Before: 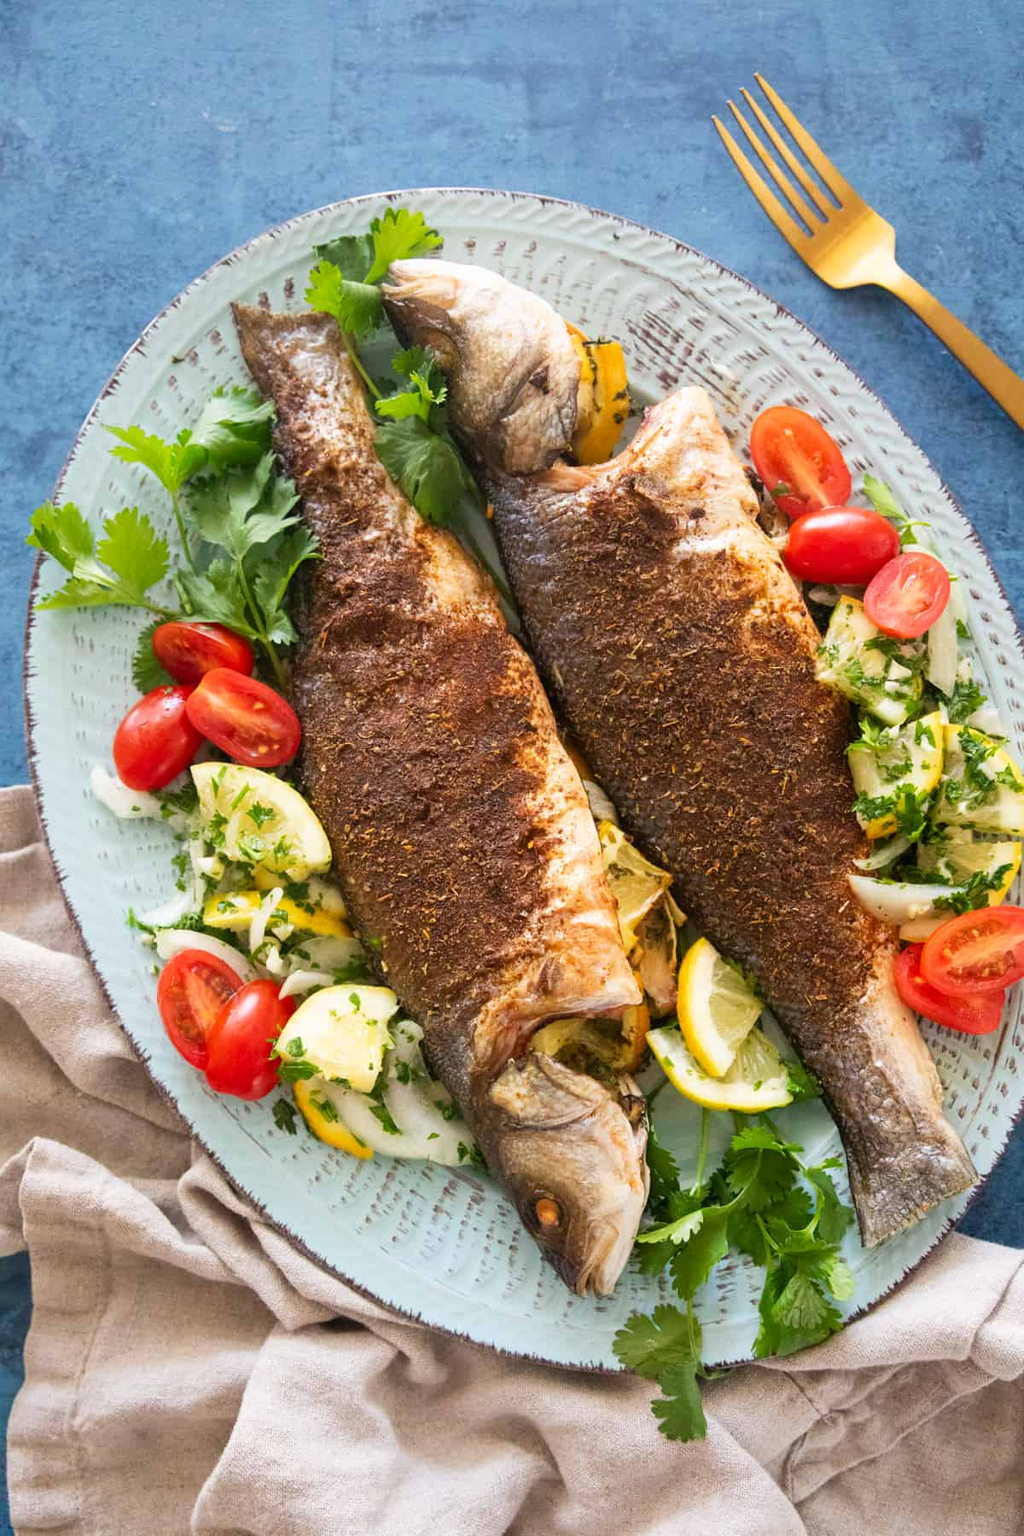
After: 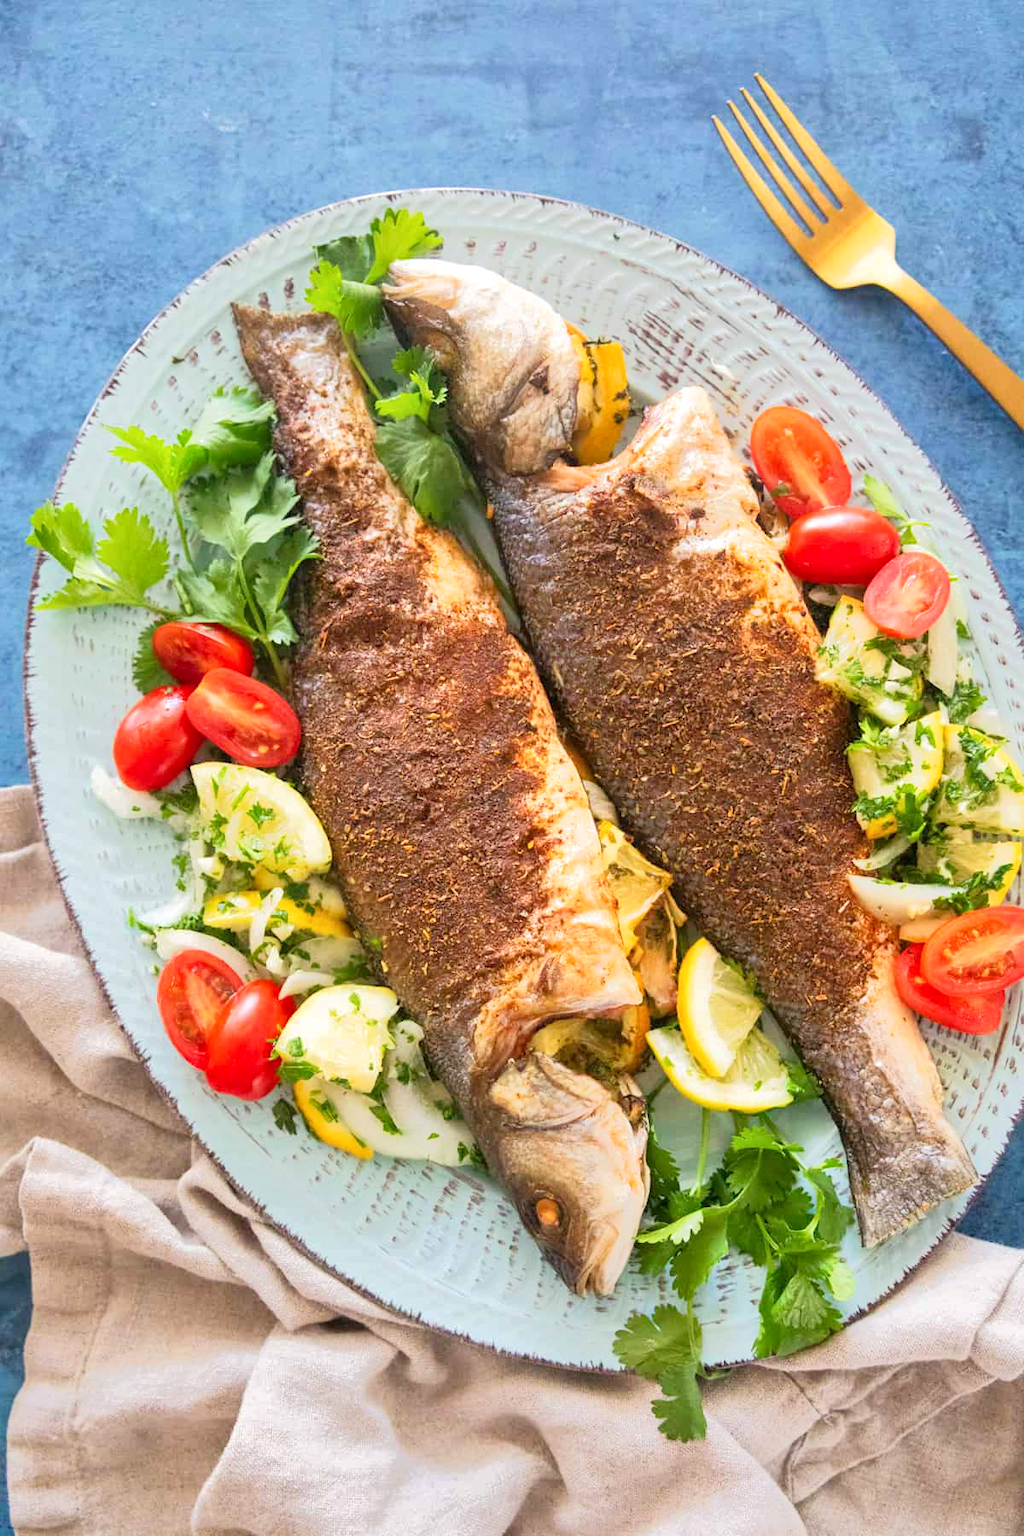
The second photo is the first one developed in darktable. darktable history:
tone equalizer: -8 EV 1.97 EV, -7 EV 1.96 EV, -6 EV 1.97 EV, -5 EV 1.97 EV, -4 EV 1.98 EV, -3 EV 1.47 EV, -2 EV 0.979 EV, -1 EV 0.516 EV, smoothing diameter 24.99%, edges refinement/feathering 12.04, preserve details guided filter
local contrast: mode bilateral grid, contrast 21, coarseness 50, detail 120%, midtone range 0.2
